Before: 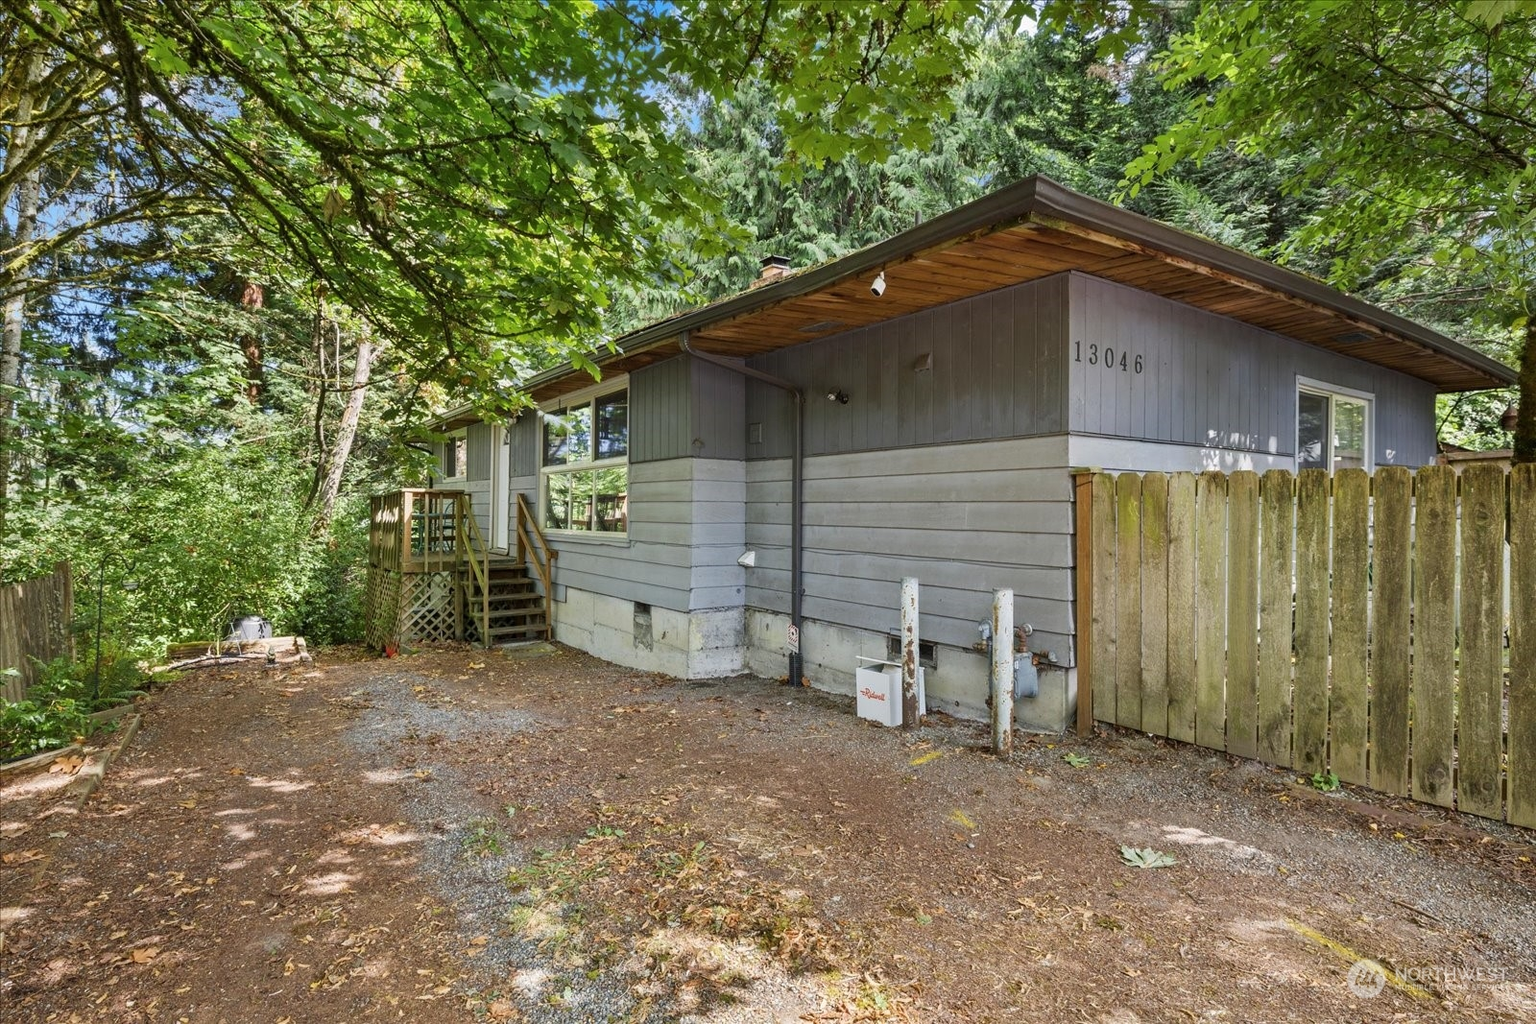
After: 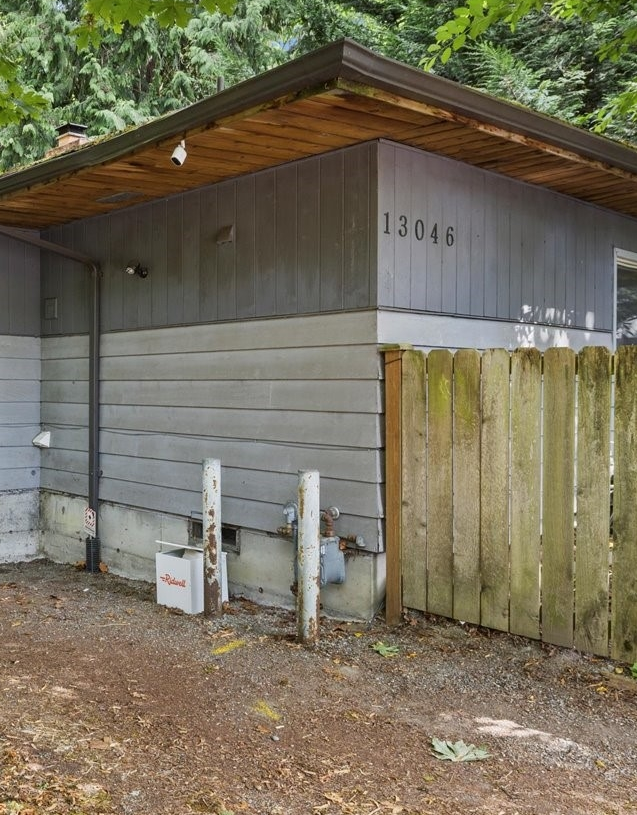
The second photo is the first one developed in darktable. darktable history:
crop: left 46.045%, top 13.451%, right 14.092%, bottom 10.15%
